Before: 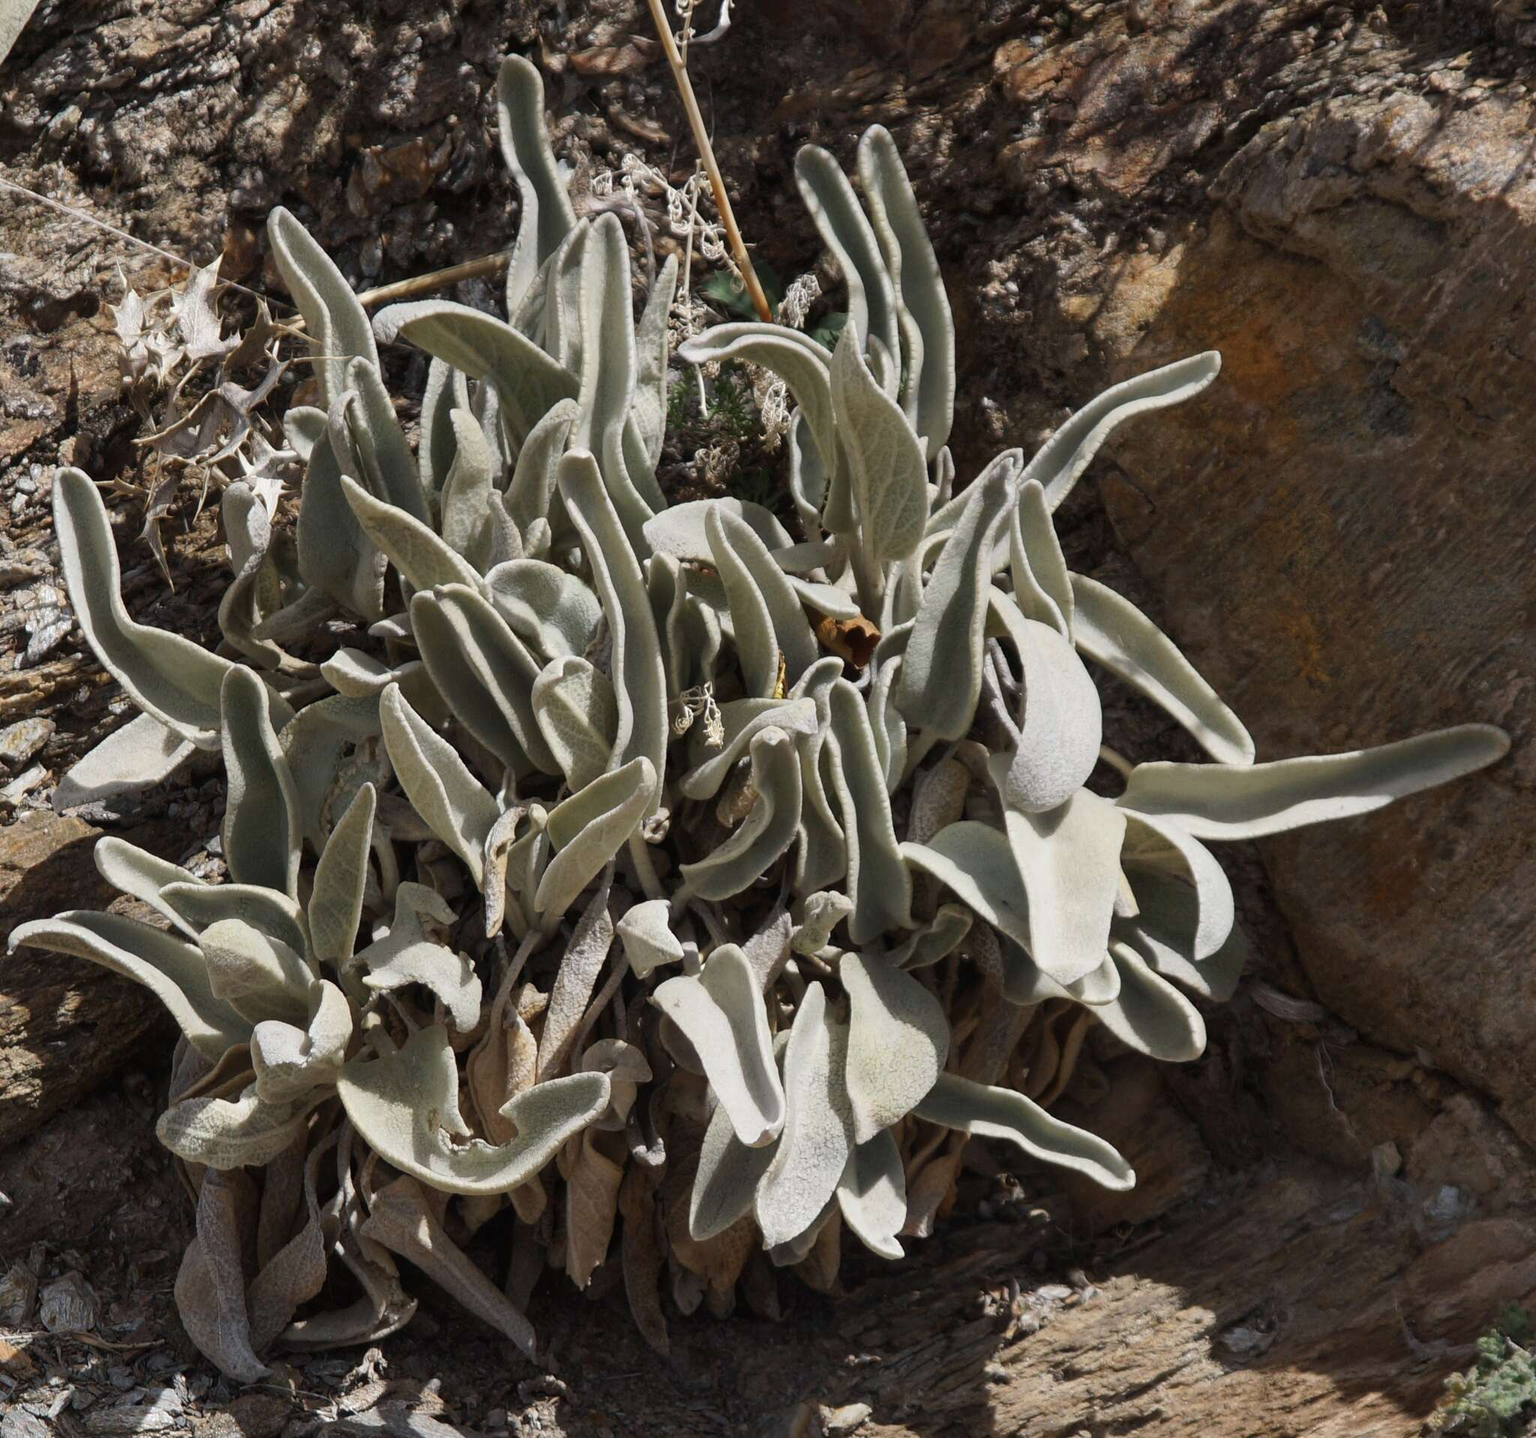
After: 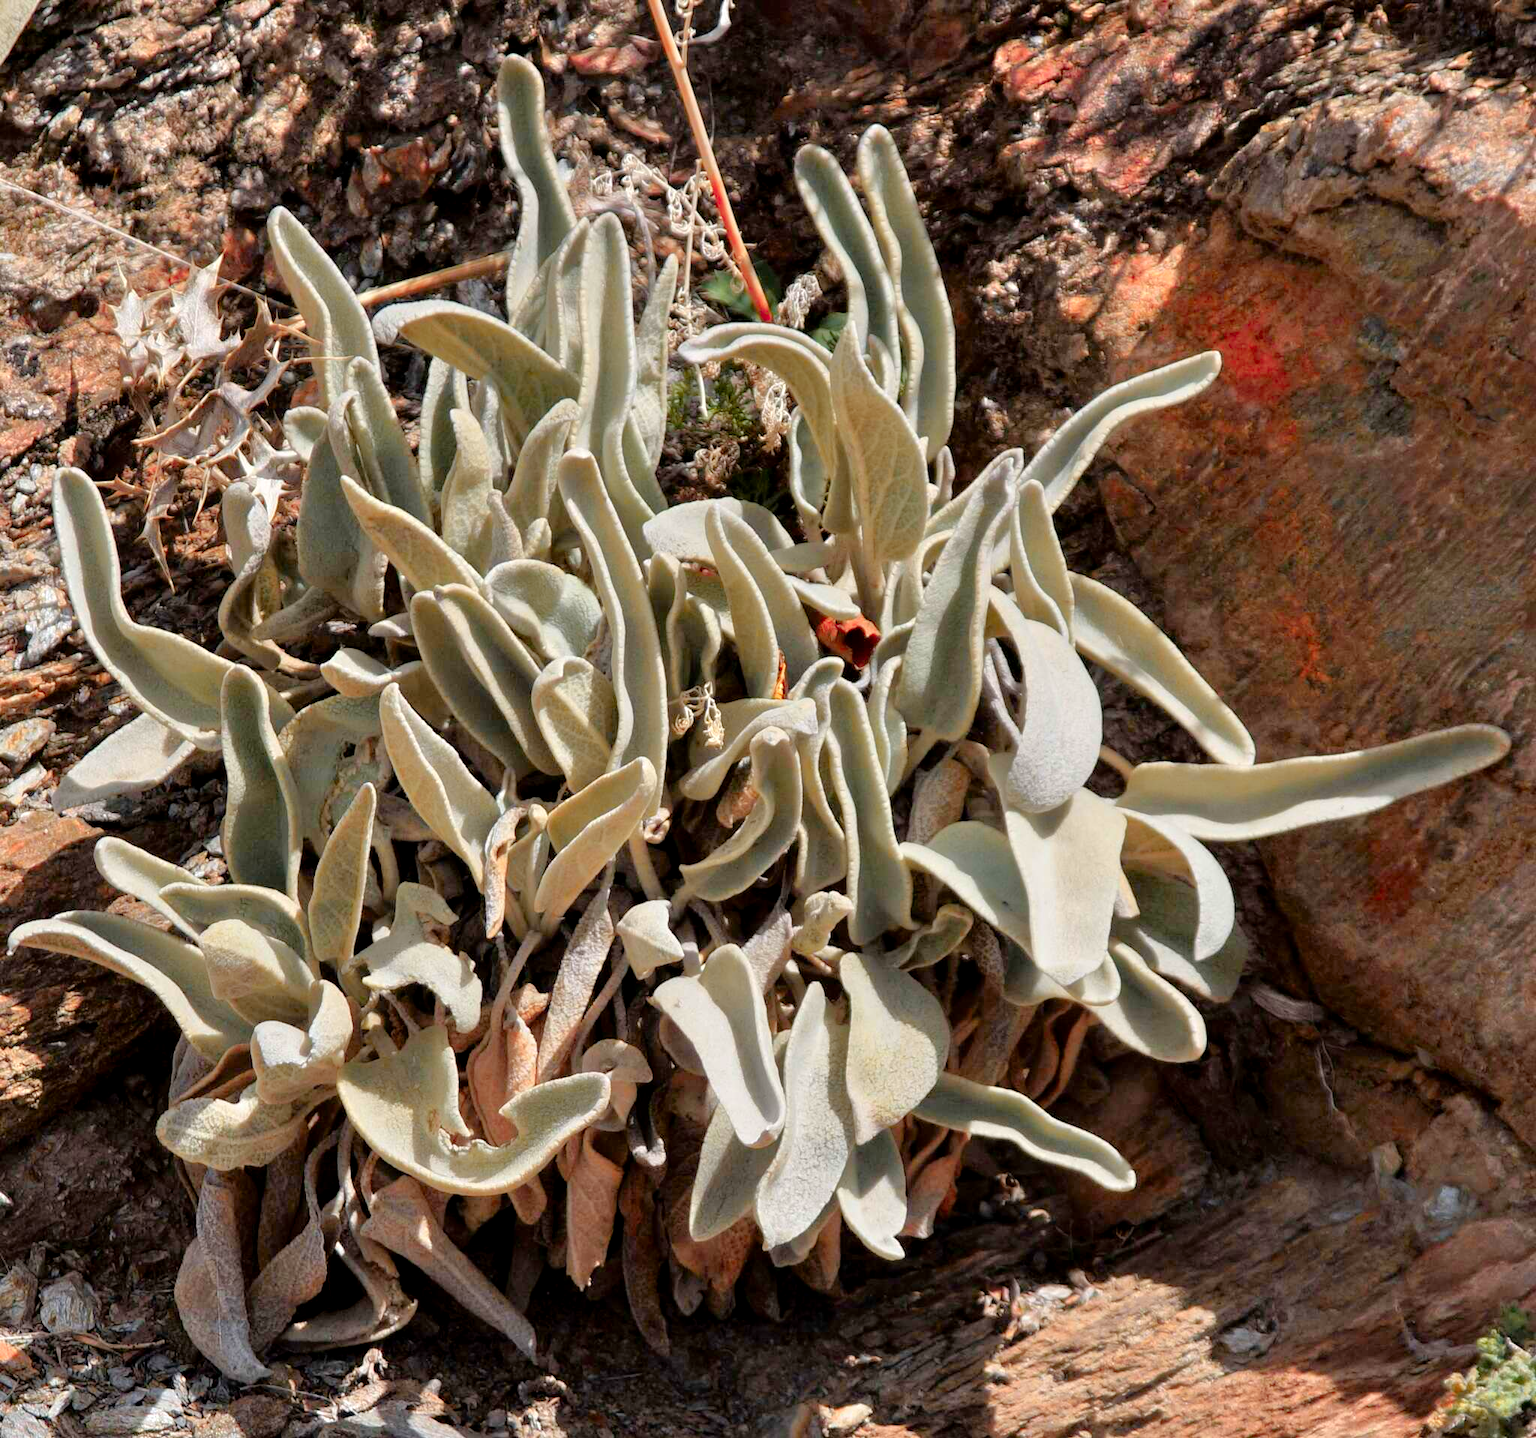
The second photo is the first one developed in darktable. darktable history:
color zones: curves: ch1 [(0.24, 0.634) (0.75, 0.5)]; ch2 [(0.253, 0.437) (0.745, 0.491)], mix 102.12%
tone equalizer: -7 EV 0.15 EV, -6 EV 0.6 EV, -5 EV 1.15 EV, -4 EV 1.33 EV, -3 EV 1.15 EV, -2 EV 0.6 EV, -1 EV 0.15 EV, mask exposure compensation -0.5 EV
exposure: black level correction 0.005, exposure 0.014 EV, compensate highlight preservation false
